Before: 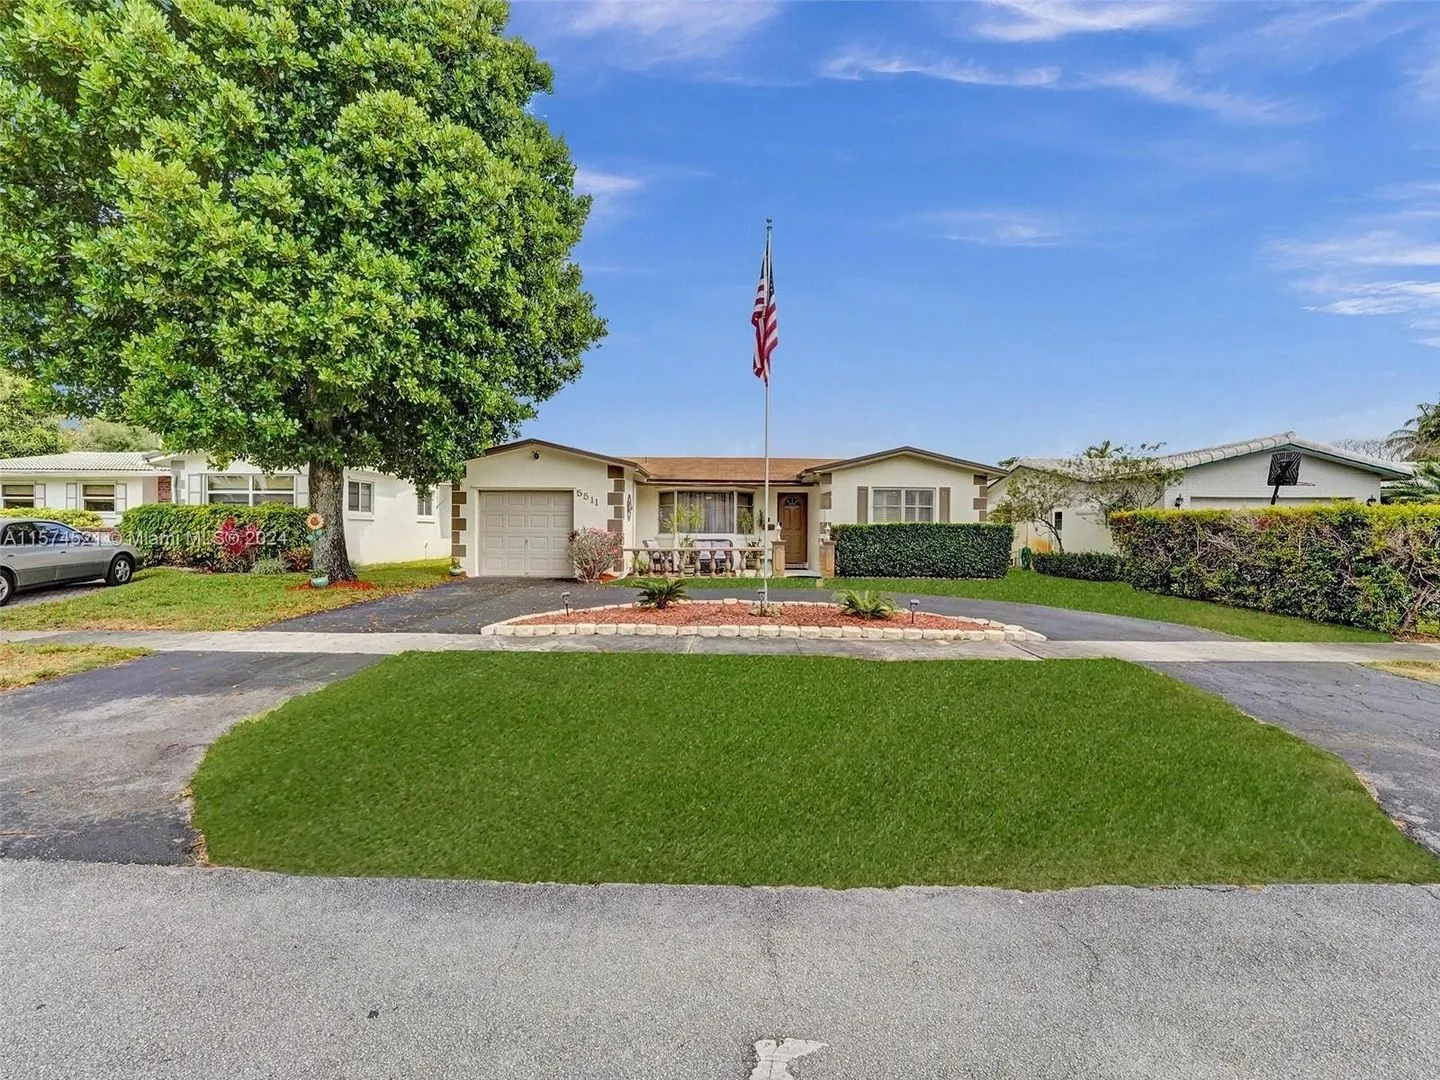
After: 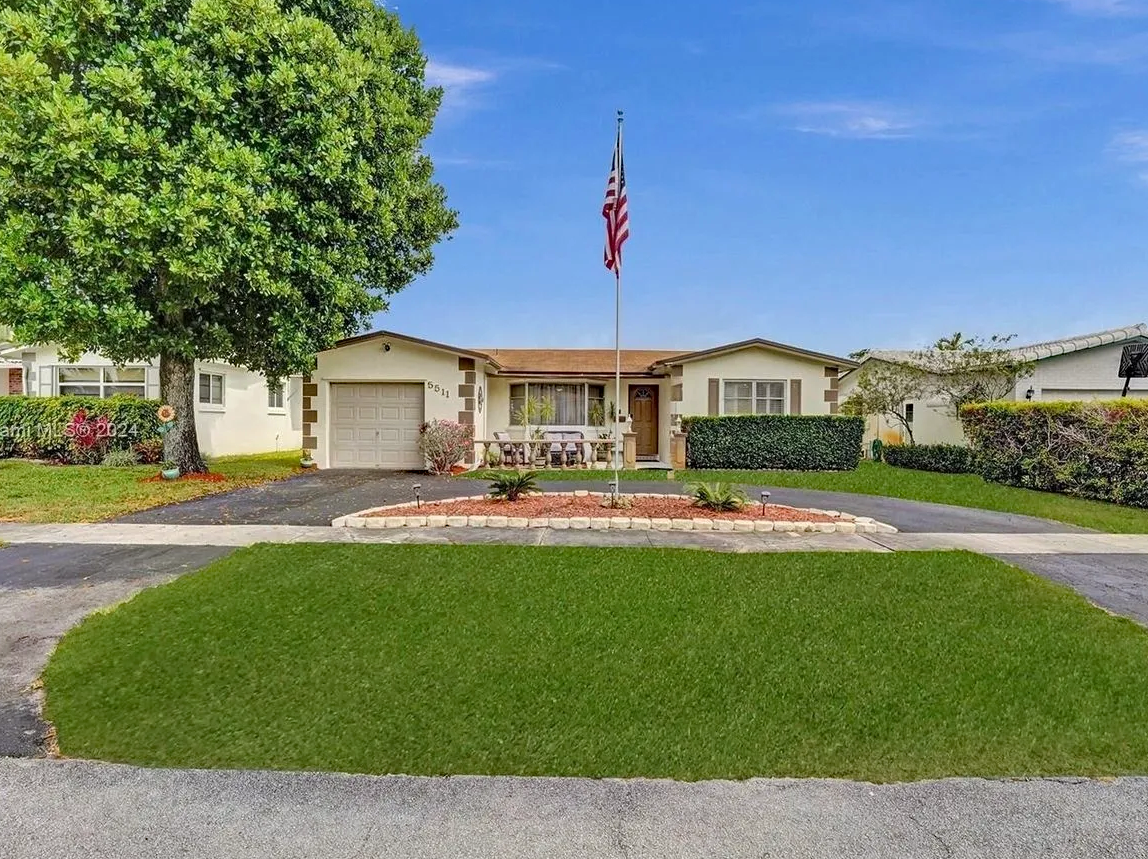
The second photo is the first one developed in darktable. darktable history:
crop and rotate: left 10.41%, top 10.061%, right 9.851%, bottom 10.354%
haze removal: compatibility mode true
